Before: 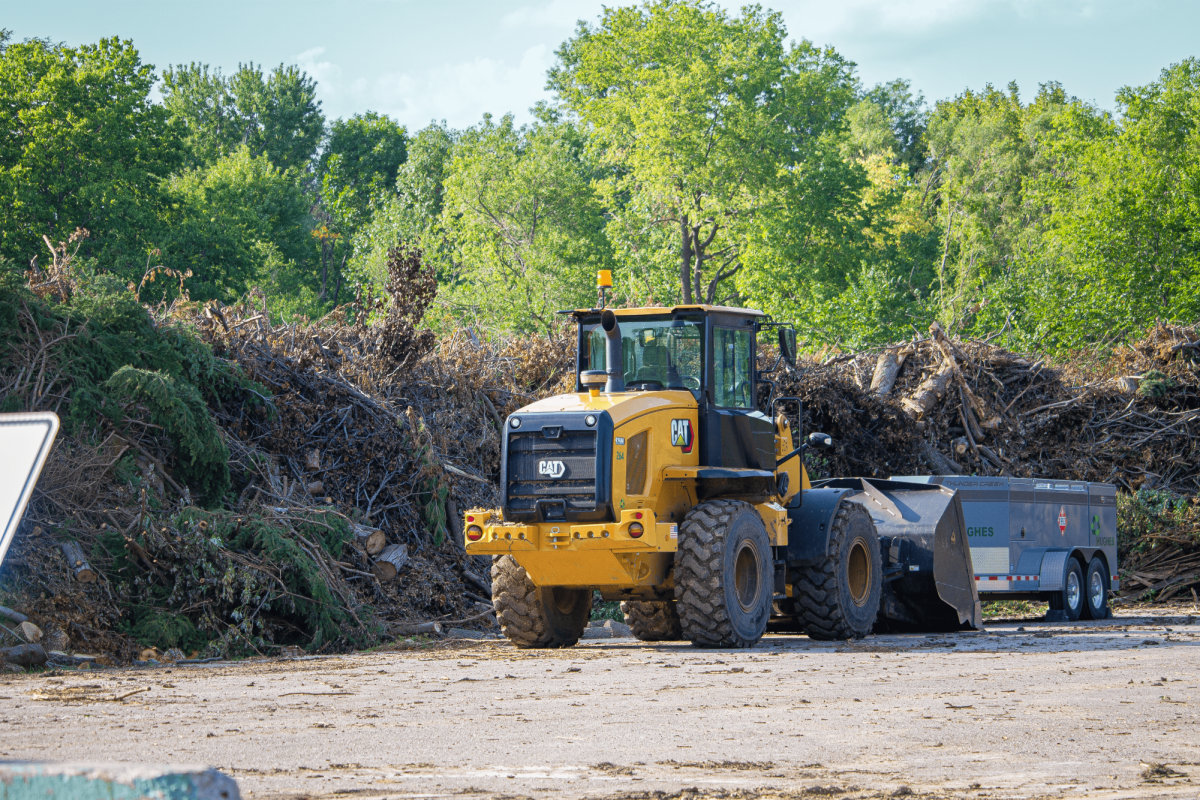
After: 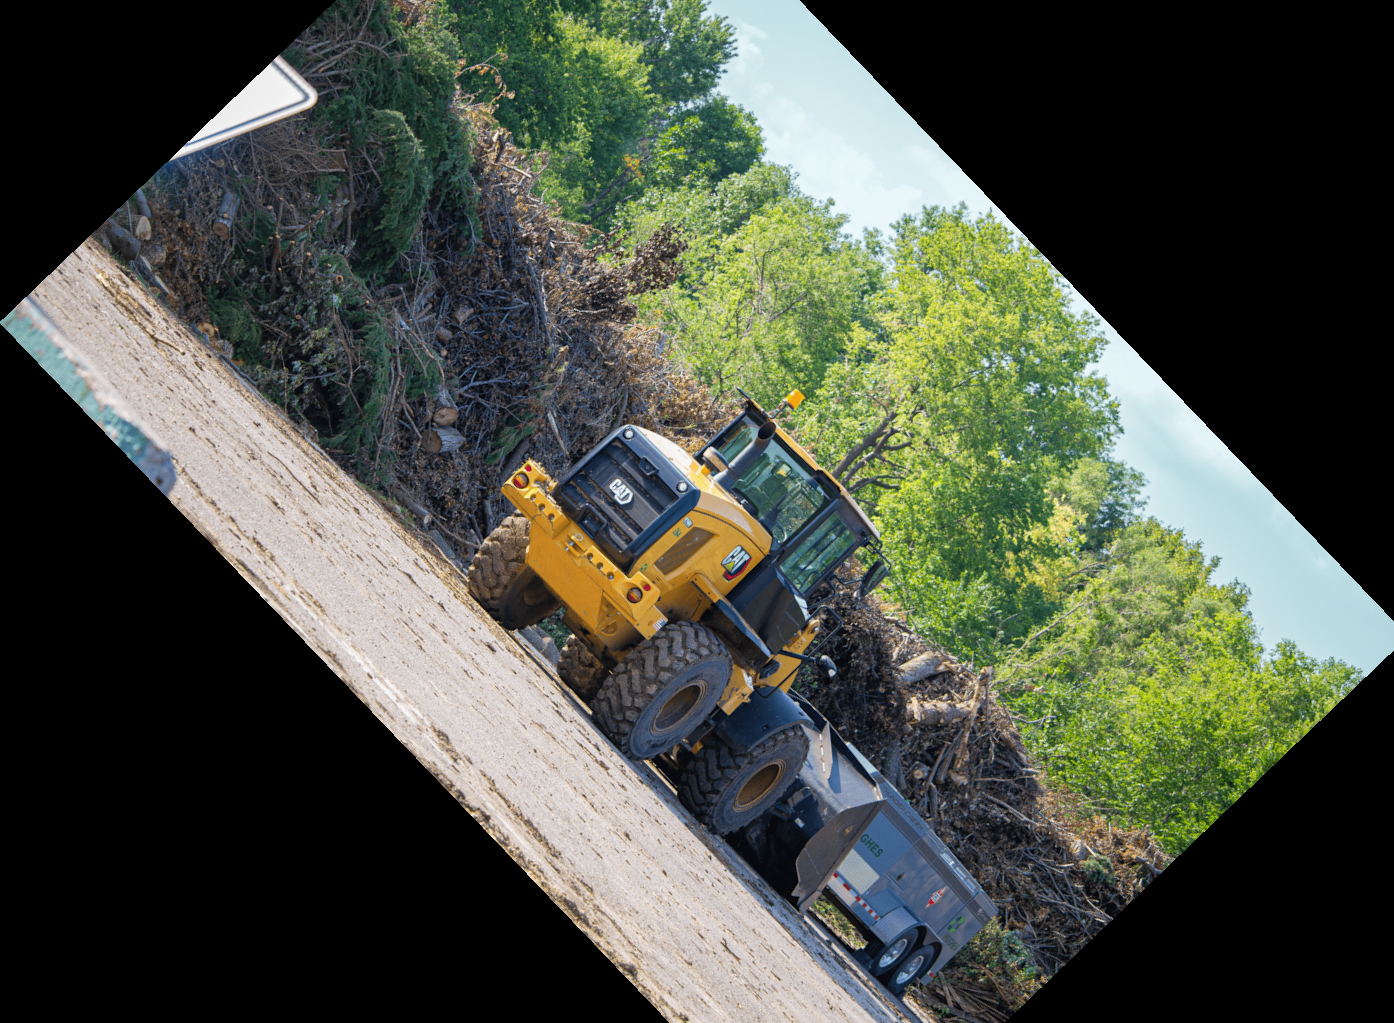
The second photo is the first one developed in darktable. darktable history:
crop and rotate: angle -46.26°, top 16.234%, right 0.912%, bottom 11.704%
